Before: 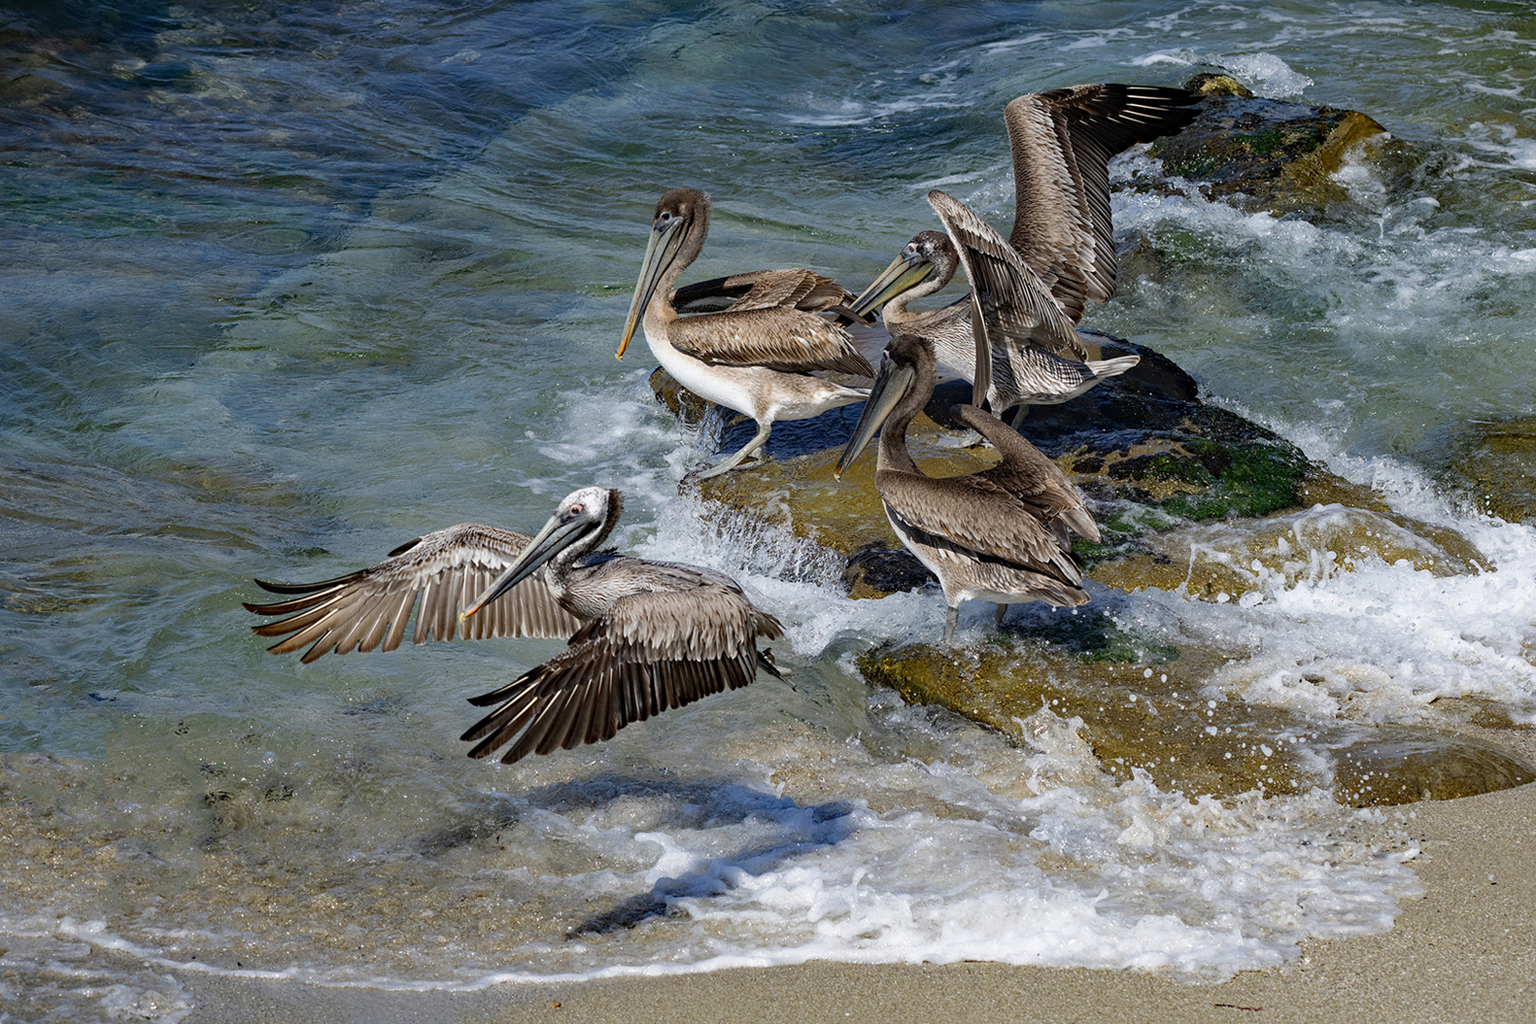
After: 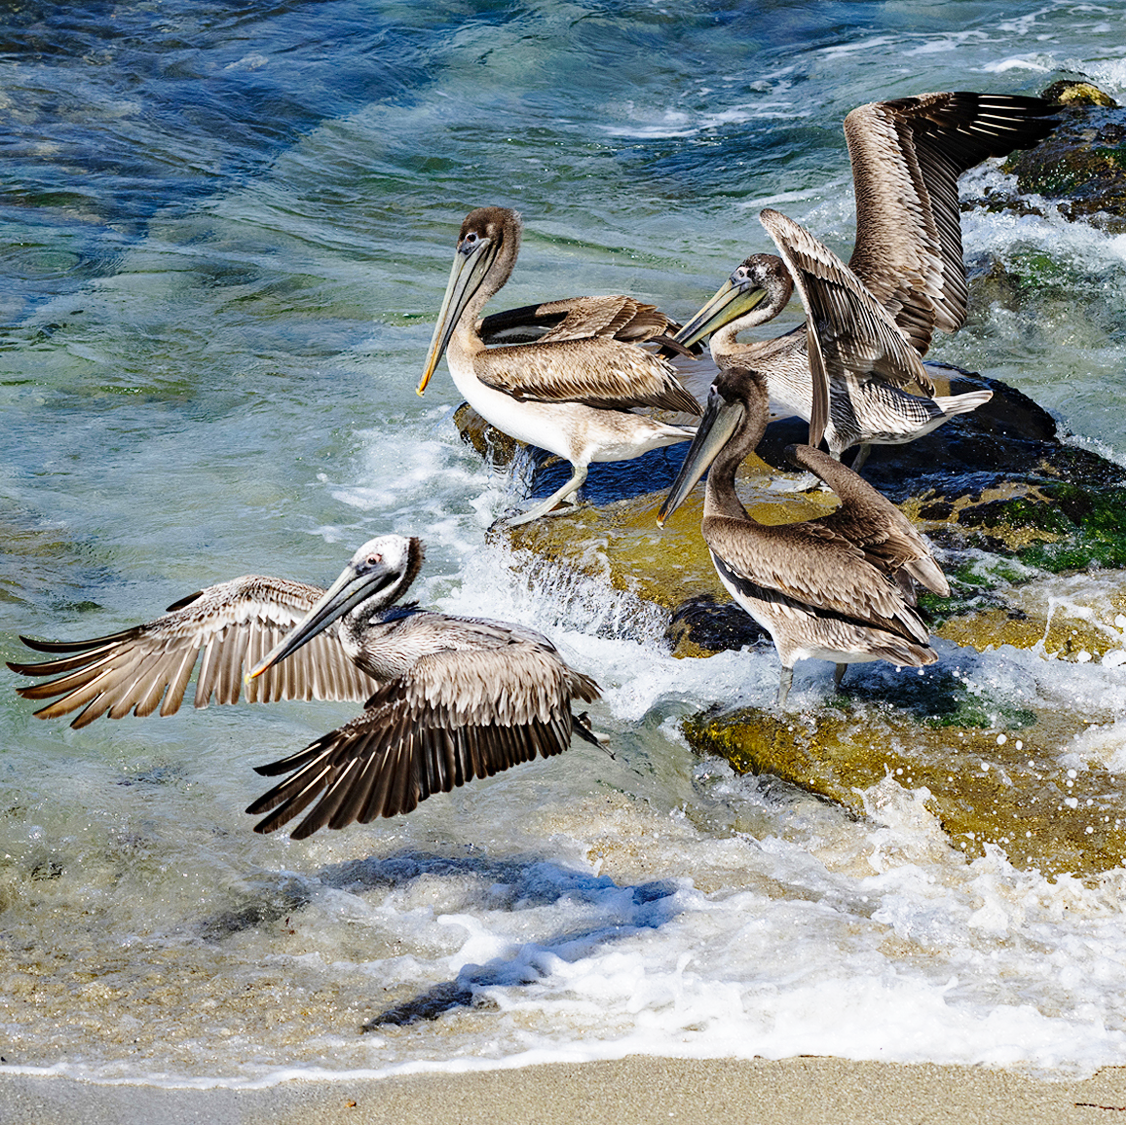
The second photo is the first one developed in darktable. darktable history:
base curve: curves: ch0 [(0, 0) (0.028, 0.03) (0.121, 0.232) (0.46, 0.748) (0.859, 0.968) (1, 1)], preserve colors none
crop and rotate: left 15.446%, right 17.836%
